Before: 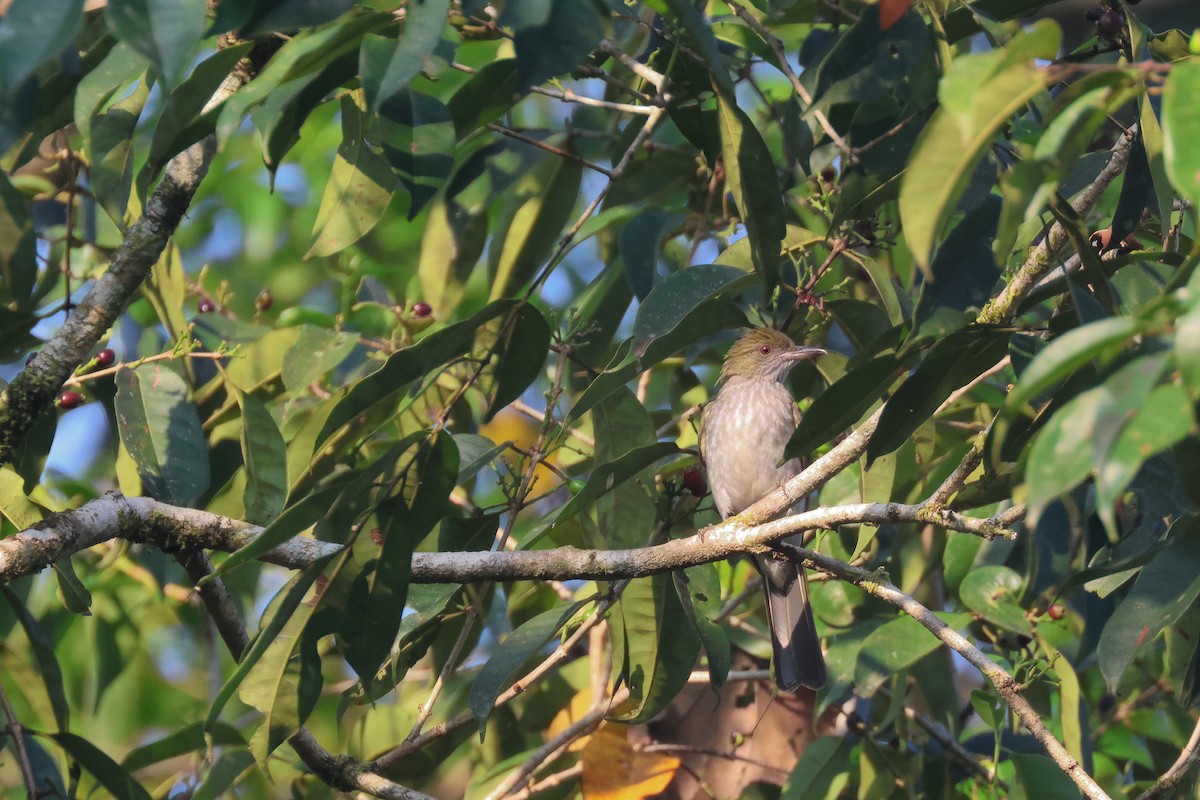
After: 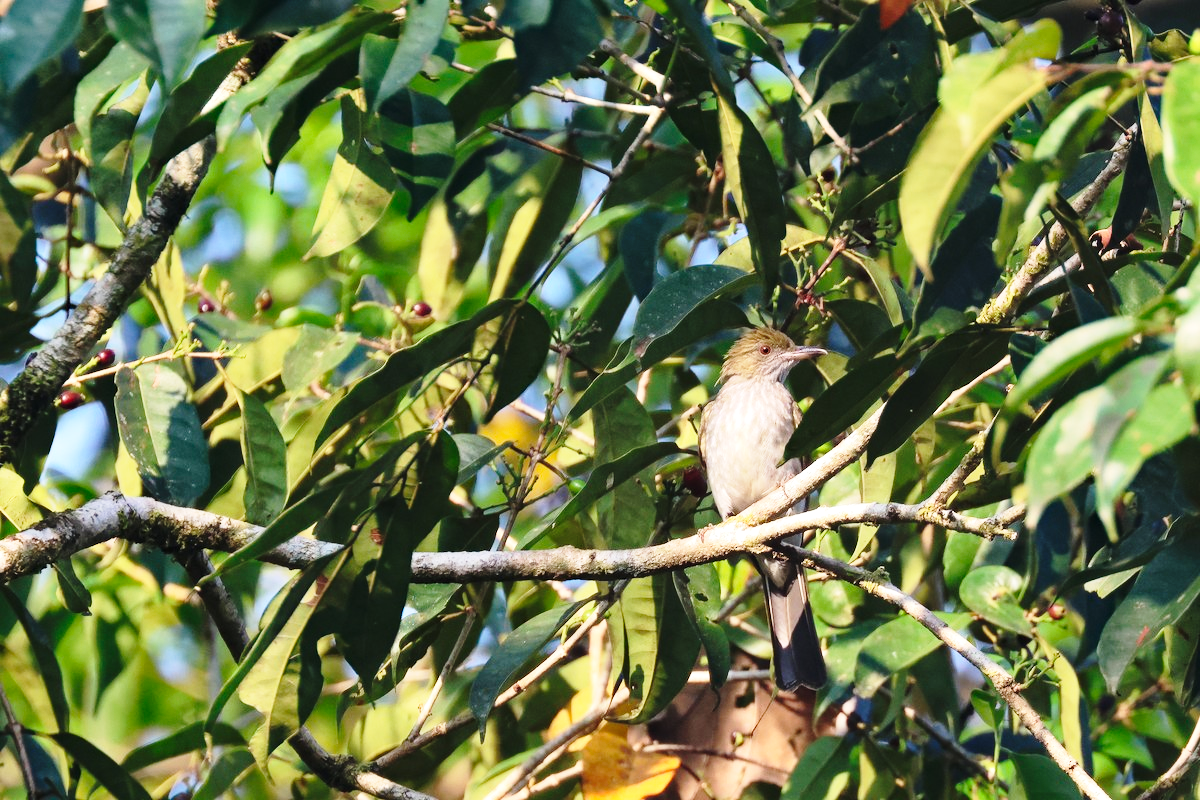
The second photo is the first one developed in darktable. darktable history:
tone equalizer: -8 EV -0.417 EV, -7 EV -0.389 EV, -6 EV -0.333 EV, -5 EV -0.222 EV, -3 EV 0.222 EV, -2 EV 0.333 EV, -1 EV 0.389 EV, +0 EV 0.417 EV, edges refinement/feathering 500, mask exposure compensation -1.57 EV, preserve details no
white balance: emerald 1
haze removal: compatibility mode true, adaptive false
base curve: curves: ch0 [(0, 0) (0.028, 0.03) (0.121, 0.232) (0.46, 0.748) (0.859, 0.968) (1, 1)], preserve colors none
